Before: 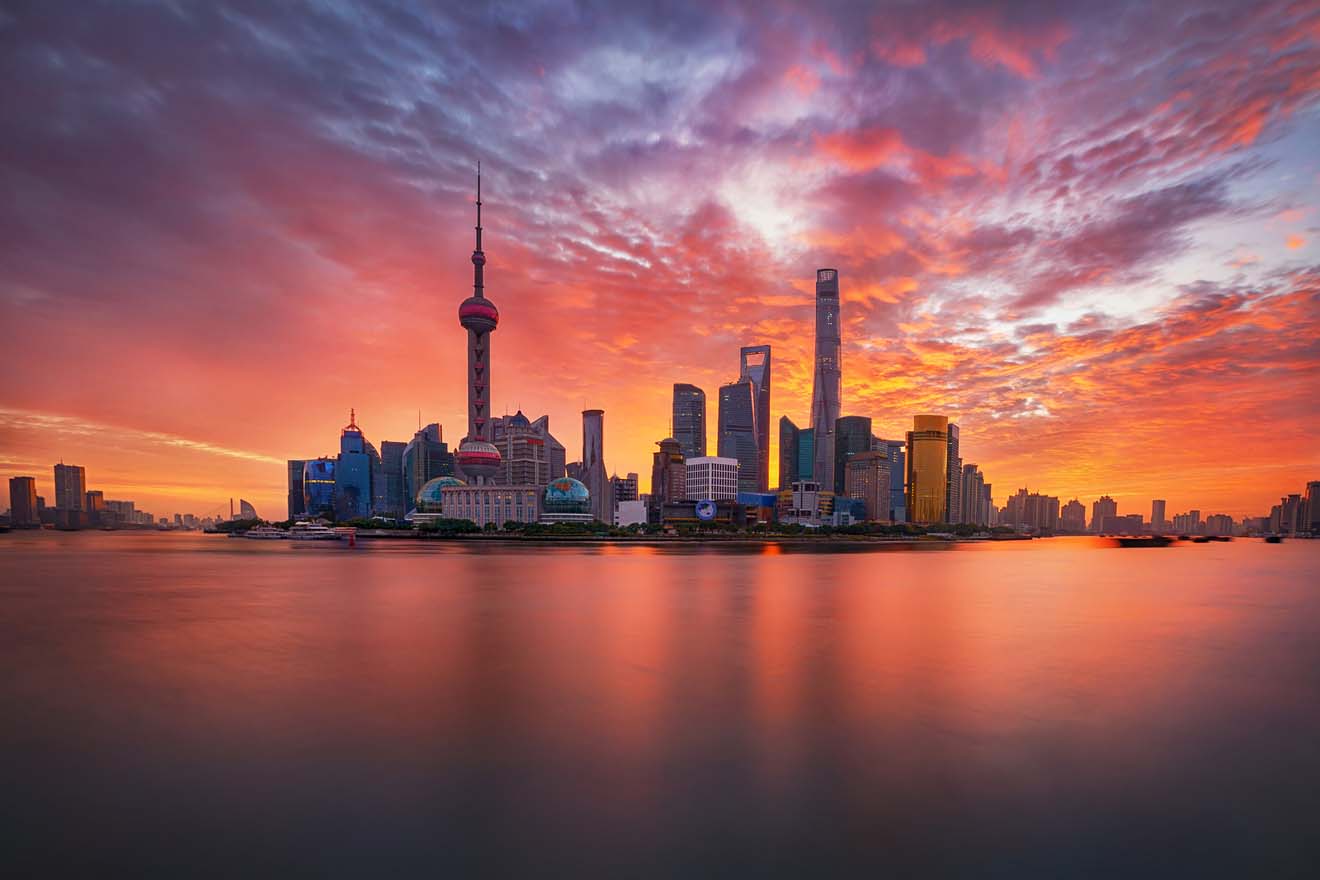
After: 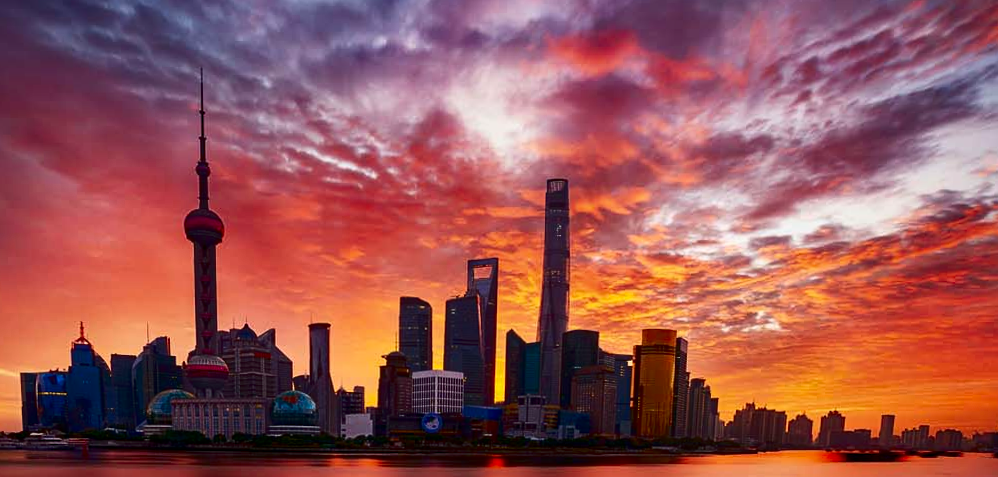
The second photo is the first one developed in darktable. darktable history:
crop: left 18.38%, top 11.092%, right 2.134%, bottom 33.217%
rotate and perspective: rotation 0.074°, lens shift (vertical) 0.096, lens shift (horizontal) -0.041, crop left 0.043, crop right 0.952, crop top 0.024, crop bottom 0.979
contrast brightness saturation: contrast 0.19, brightness -0.24, saturation 0.11
